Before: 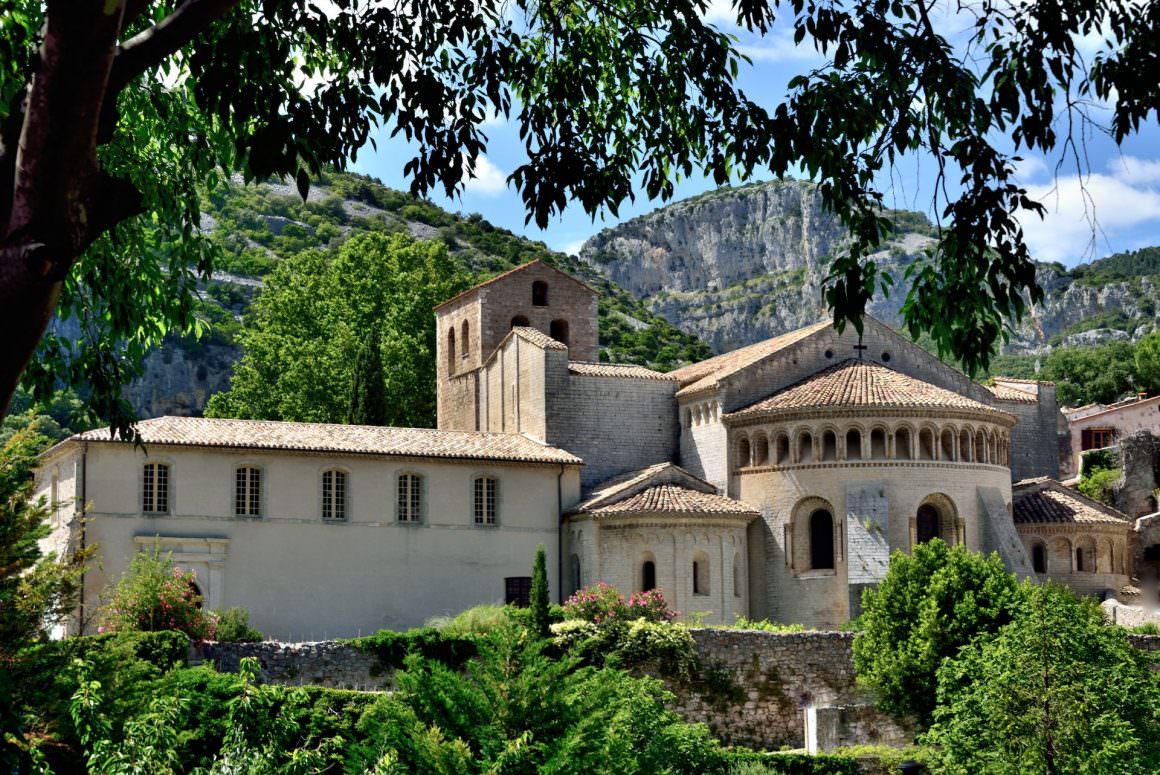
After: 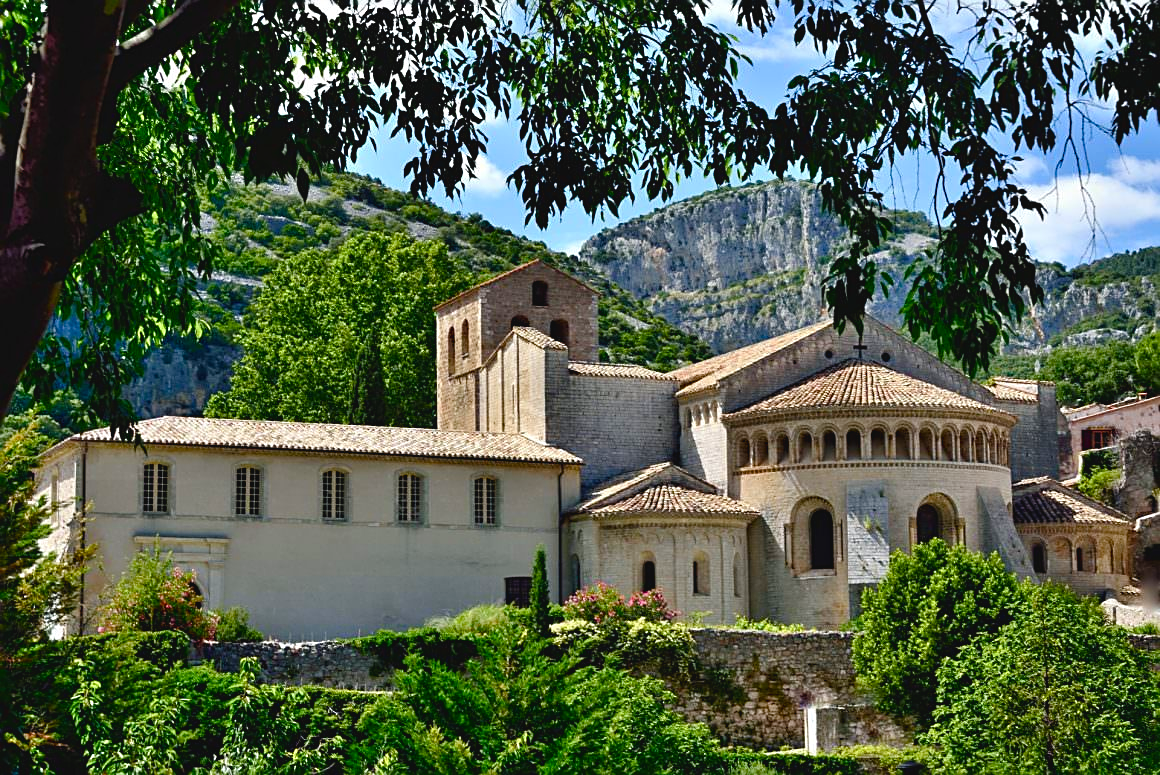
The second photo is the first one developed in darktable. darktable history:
sharpen: on, module defaults
color balance rgb: global offset › luminance 0.479%, global offset › hue 171.69°, perceptual saturation grading › global saturation 20%, perceptual saturation grading › highlights -25.908%, perceptual saturation grading › shadows 49.946%, global vibrance 20%
